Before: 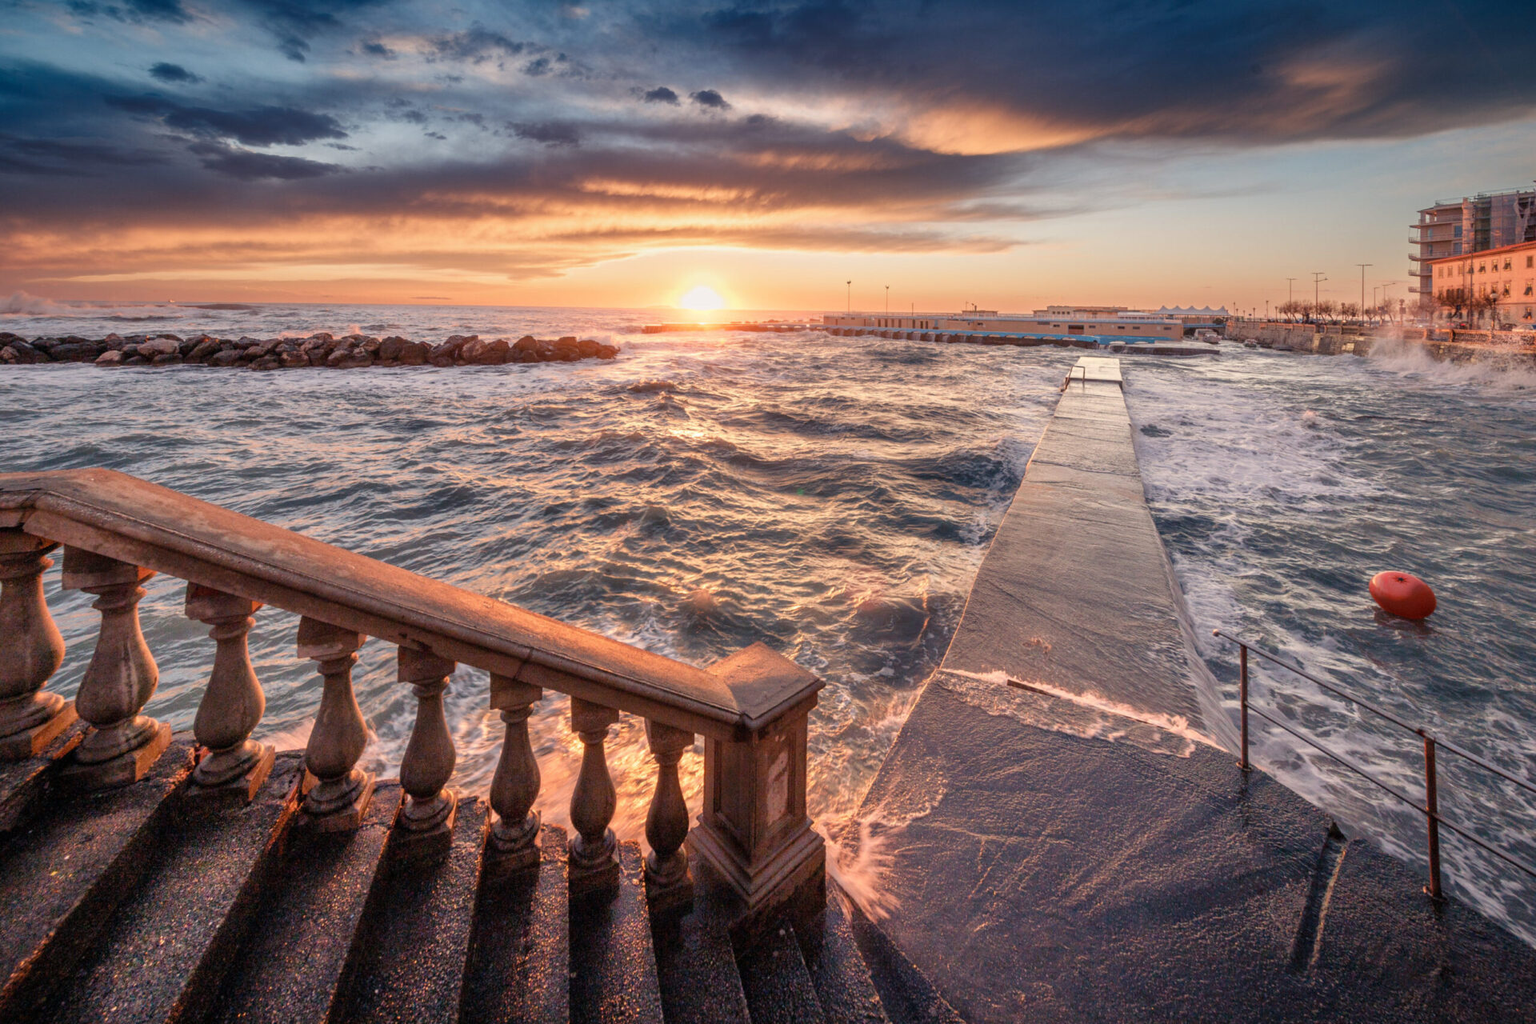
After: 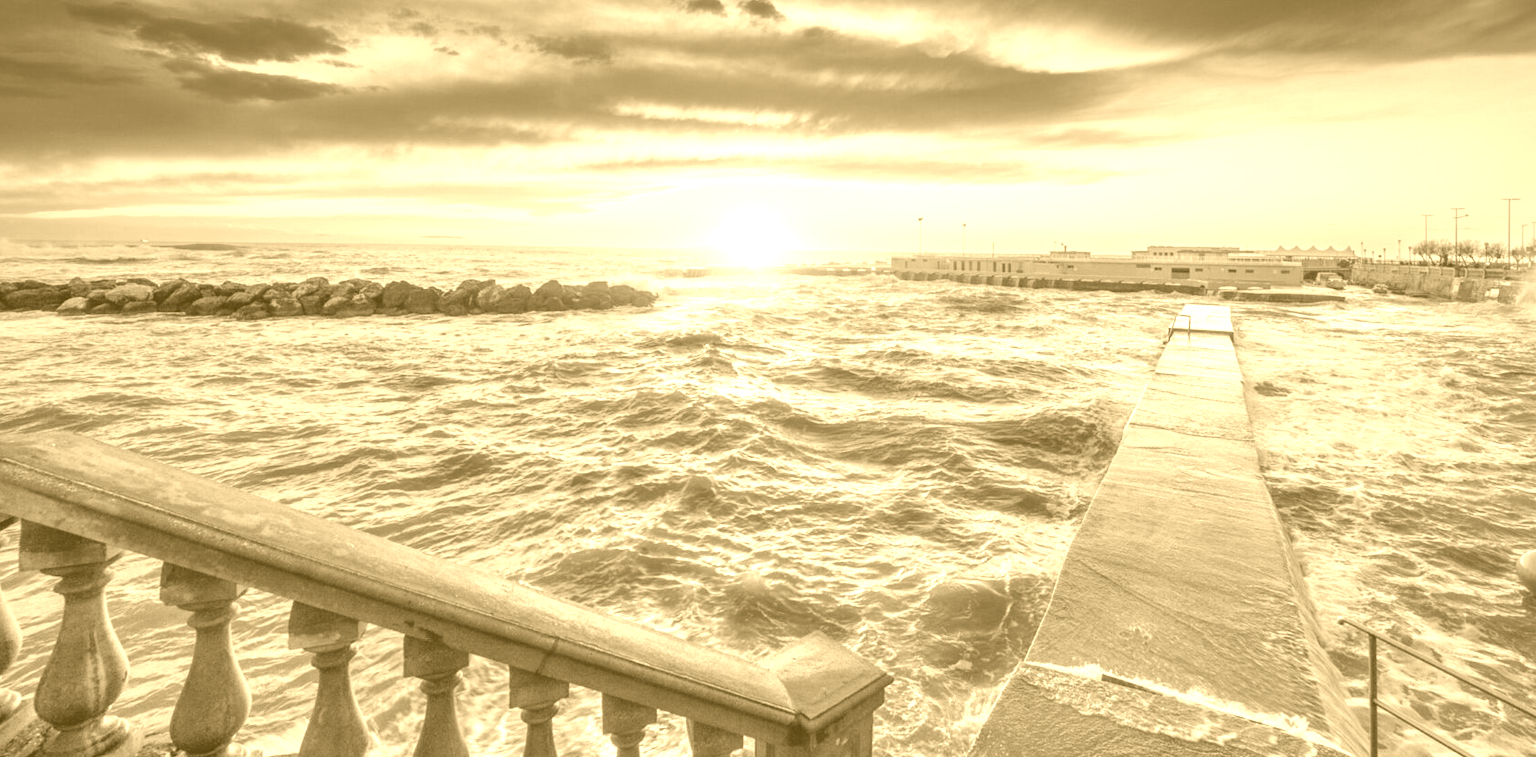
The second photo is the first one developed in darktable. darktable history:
crop: left 3.015%, top 8.969%, right 9.647%, bottom 26.457%
colorize: hue 36°, source mix 100%
